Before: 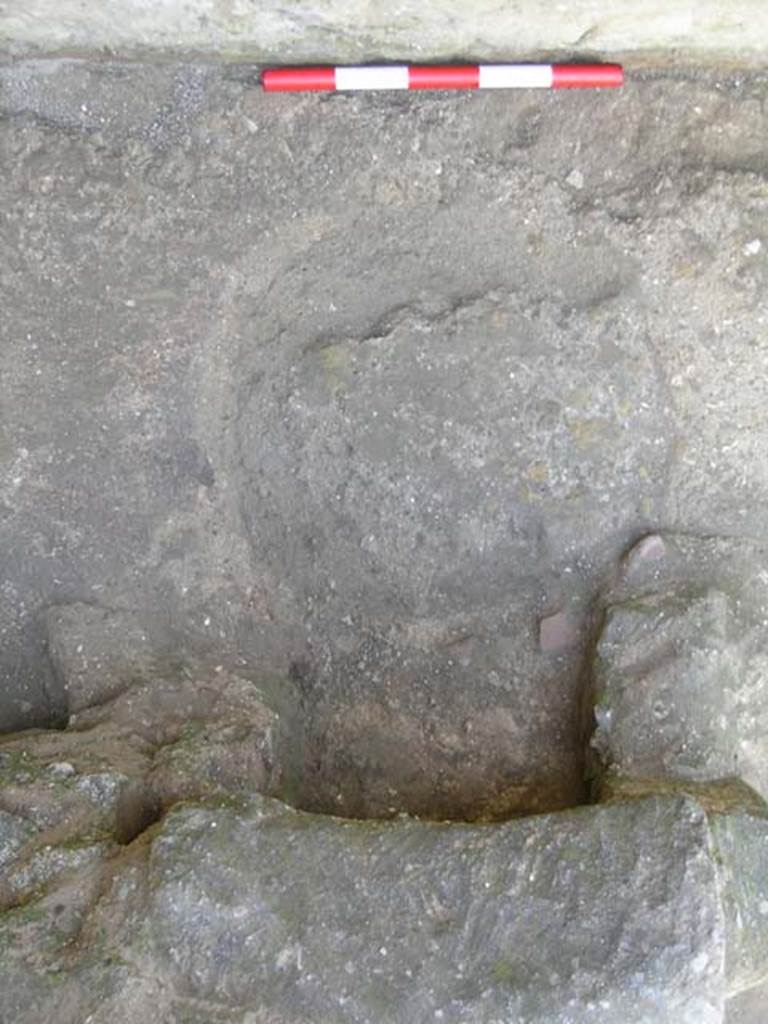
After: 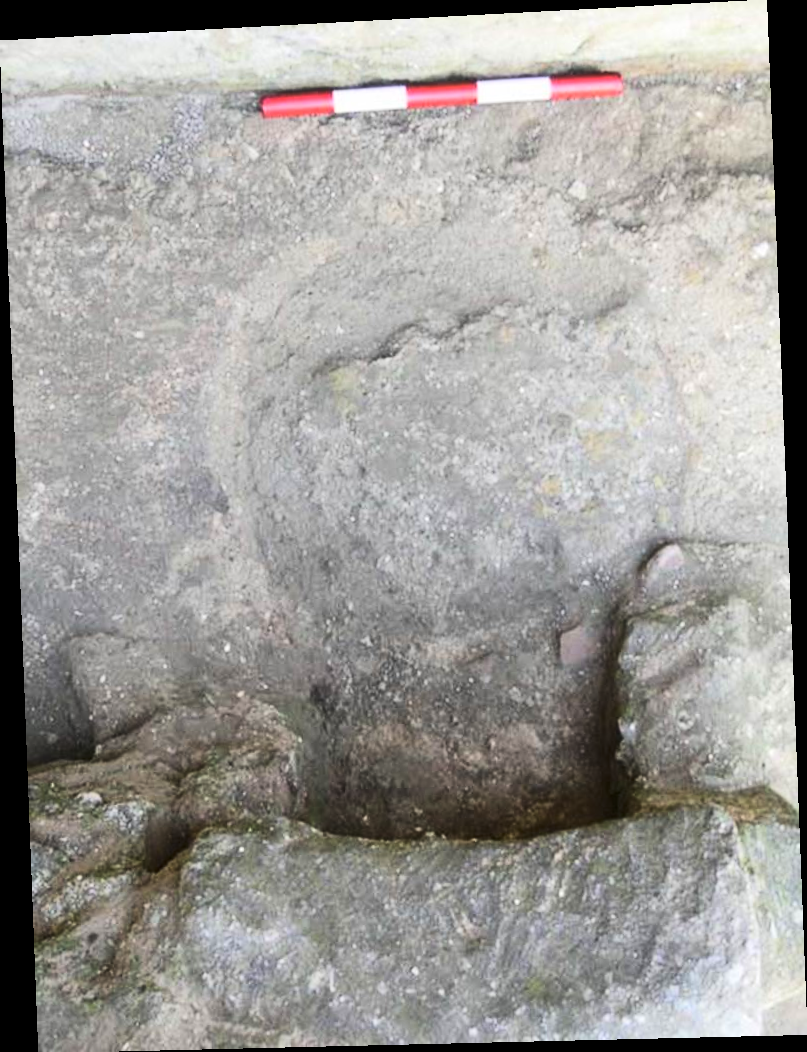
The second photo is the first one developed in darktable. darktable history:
rotate and perspective: rotation -2.22°, lens shift (horizontal) -0.022, automatic cropping off
tone curve: curves: ch0 [(0, 0) (0.288, 0.201) (0.683, 0.793) (1, 1)], color space Lab, linked channels, preserve colors none
